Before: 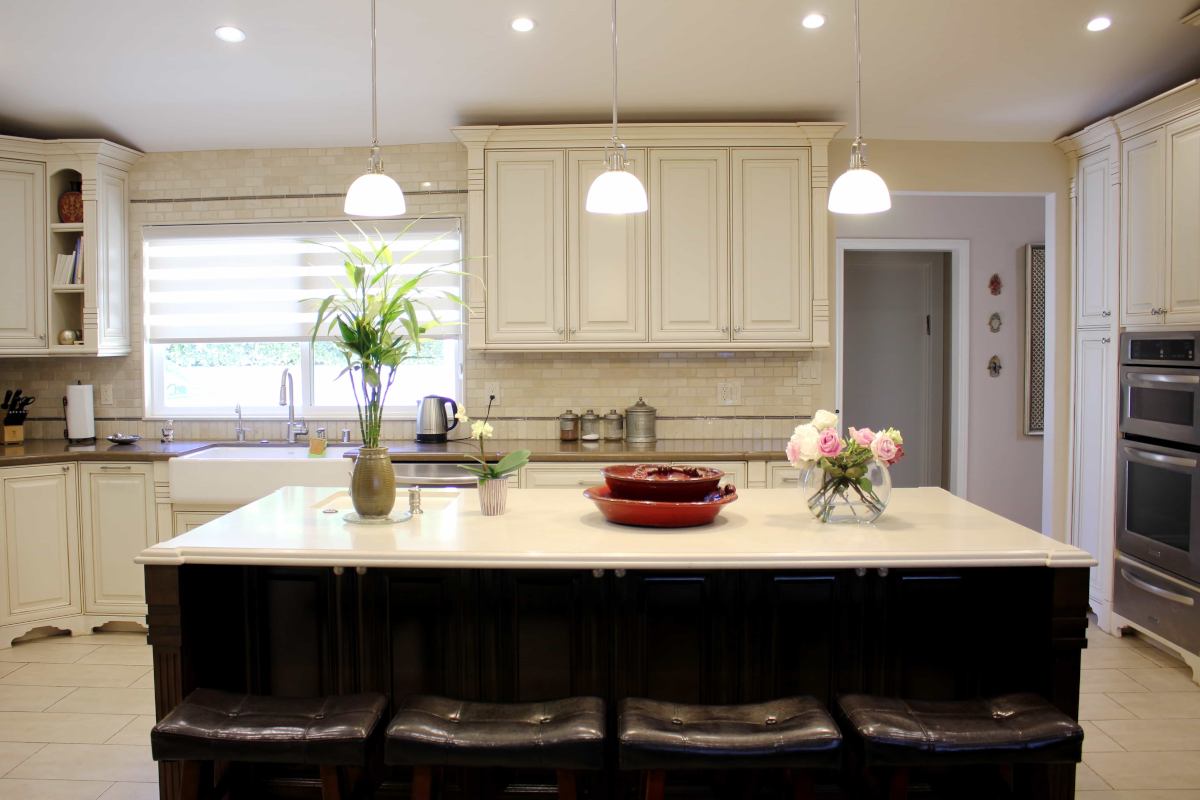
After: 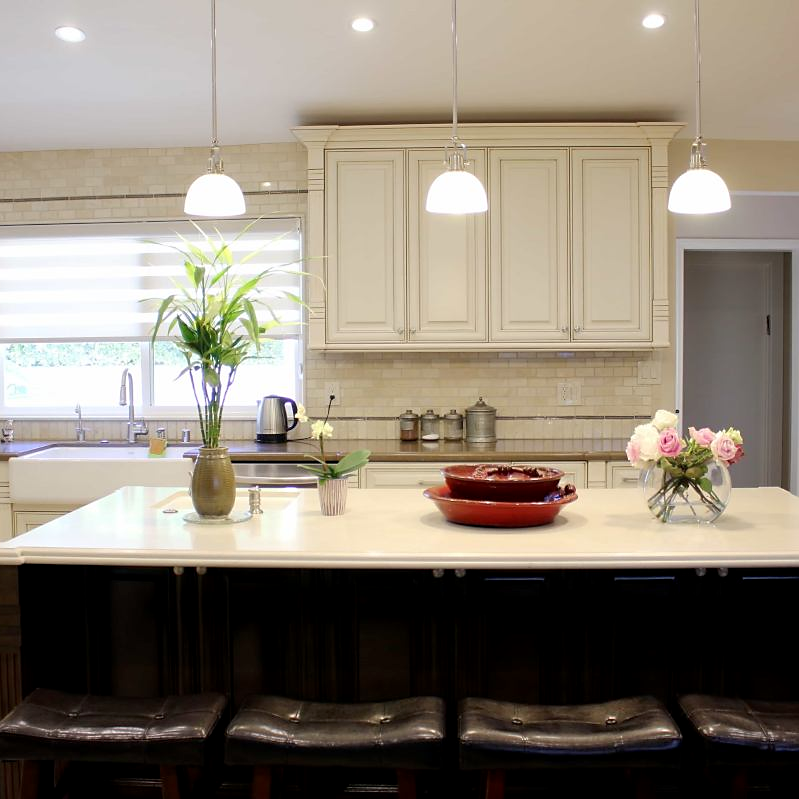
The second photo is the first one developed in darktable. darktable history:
crop and rotate: left 13.339%, right 20.002%
exposure: black level correction 0.002, compensate highlight preservation false
sharpen: radius 1.48, amount 0.392, threshold 1.691
